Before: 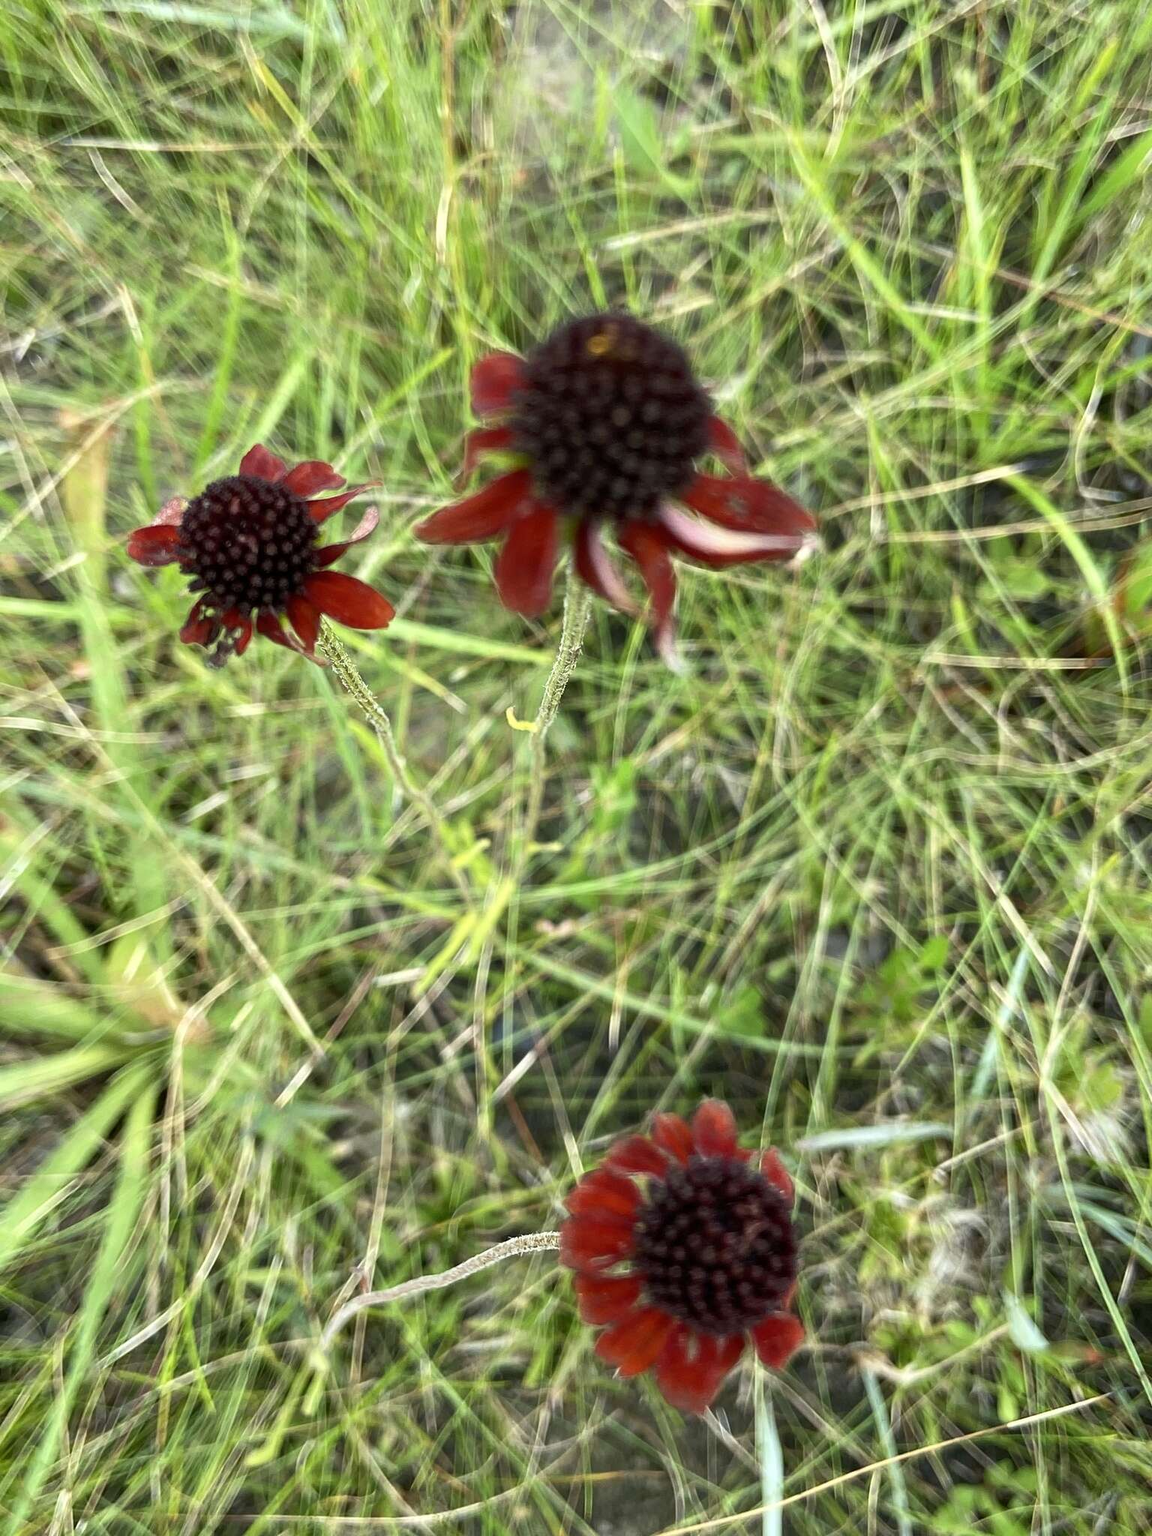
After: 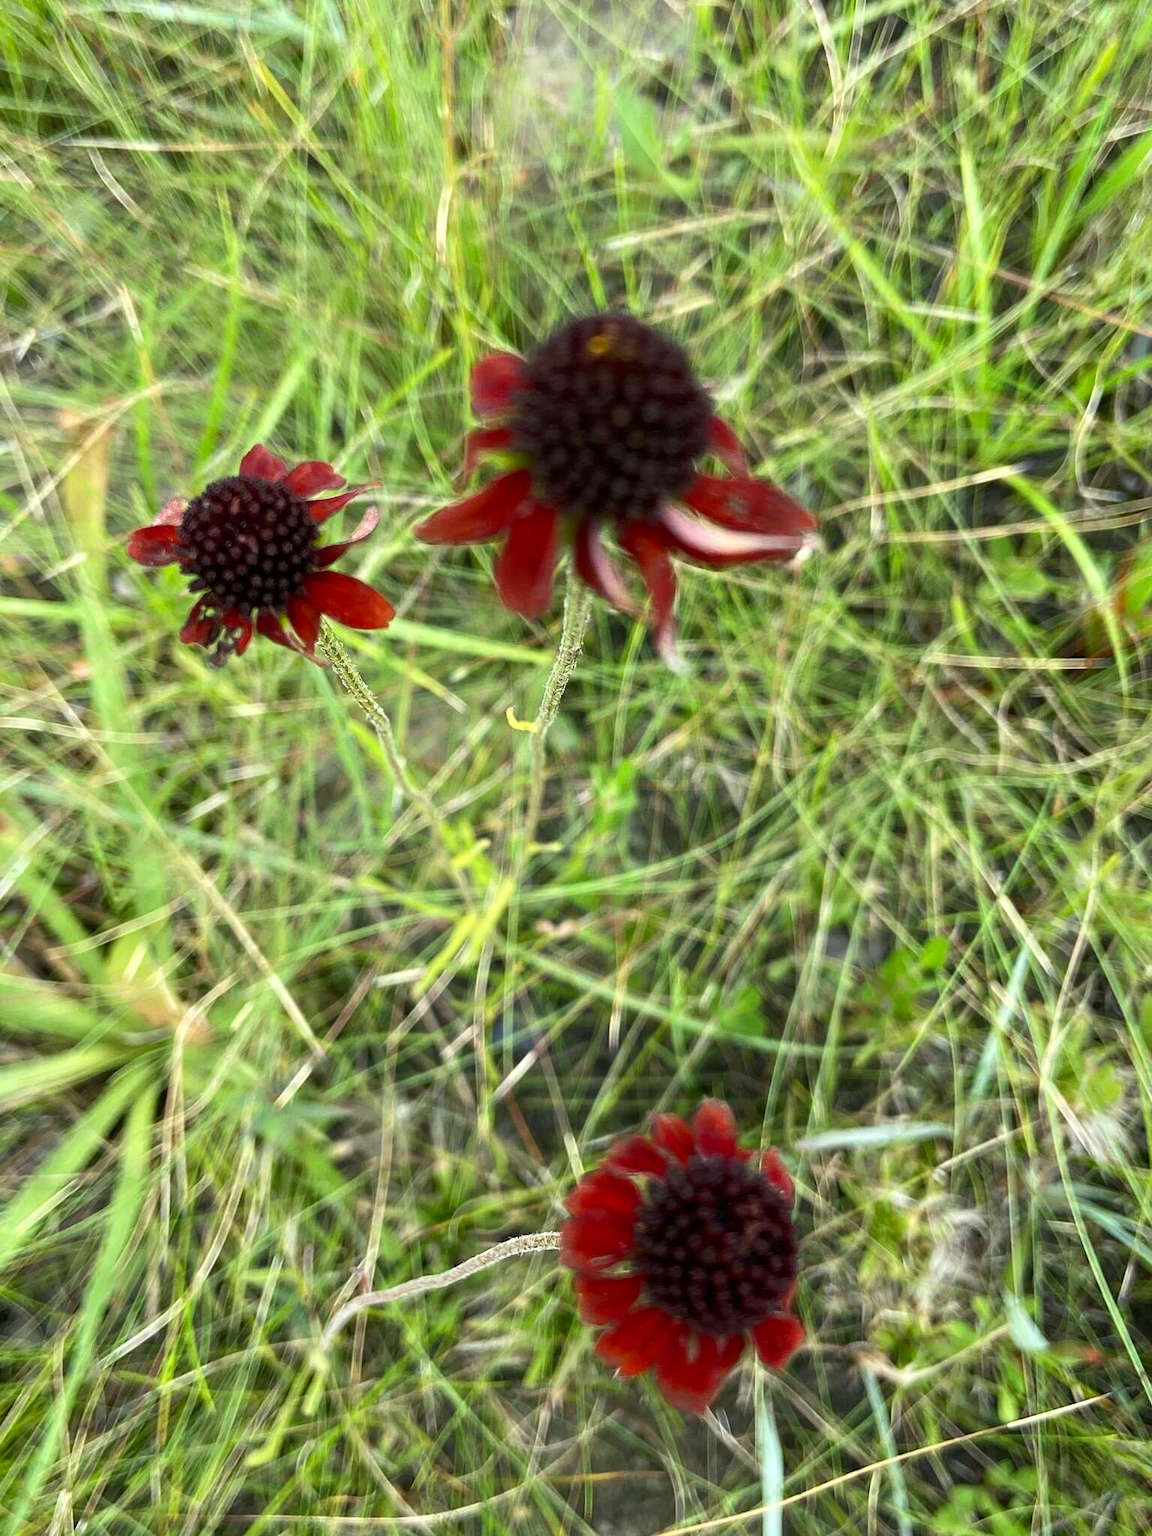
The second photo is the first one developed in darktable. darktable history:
shadows and highlights: shadows -70.02, highlights 34.46, soften with gaussian
